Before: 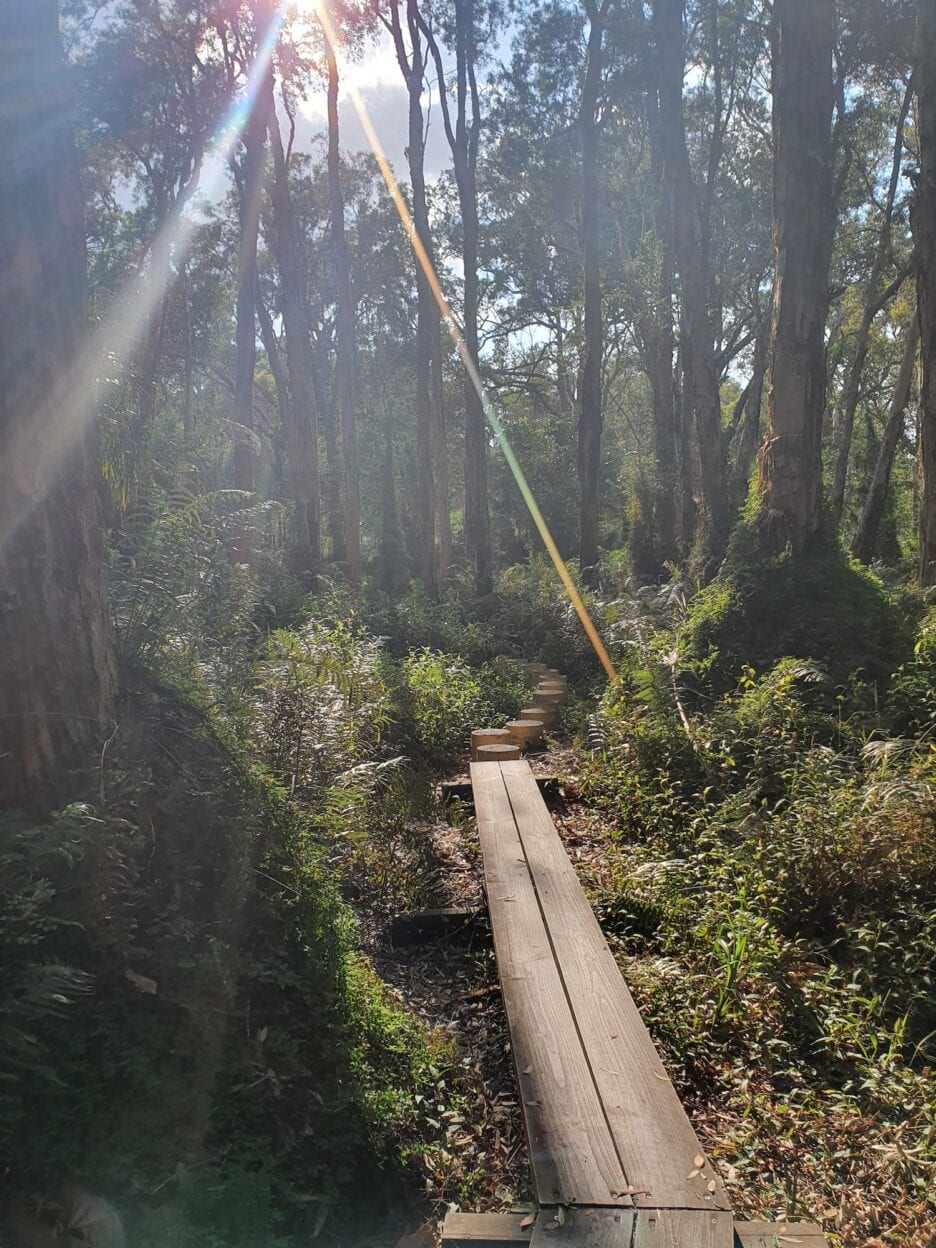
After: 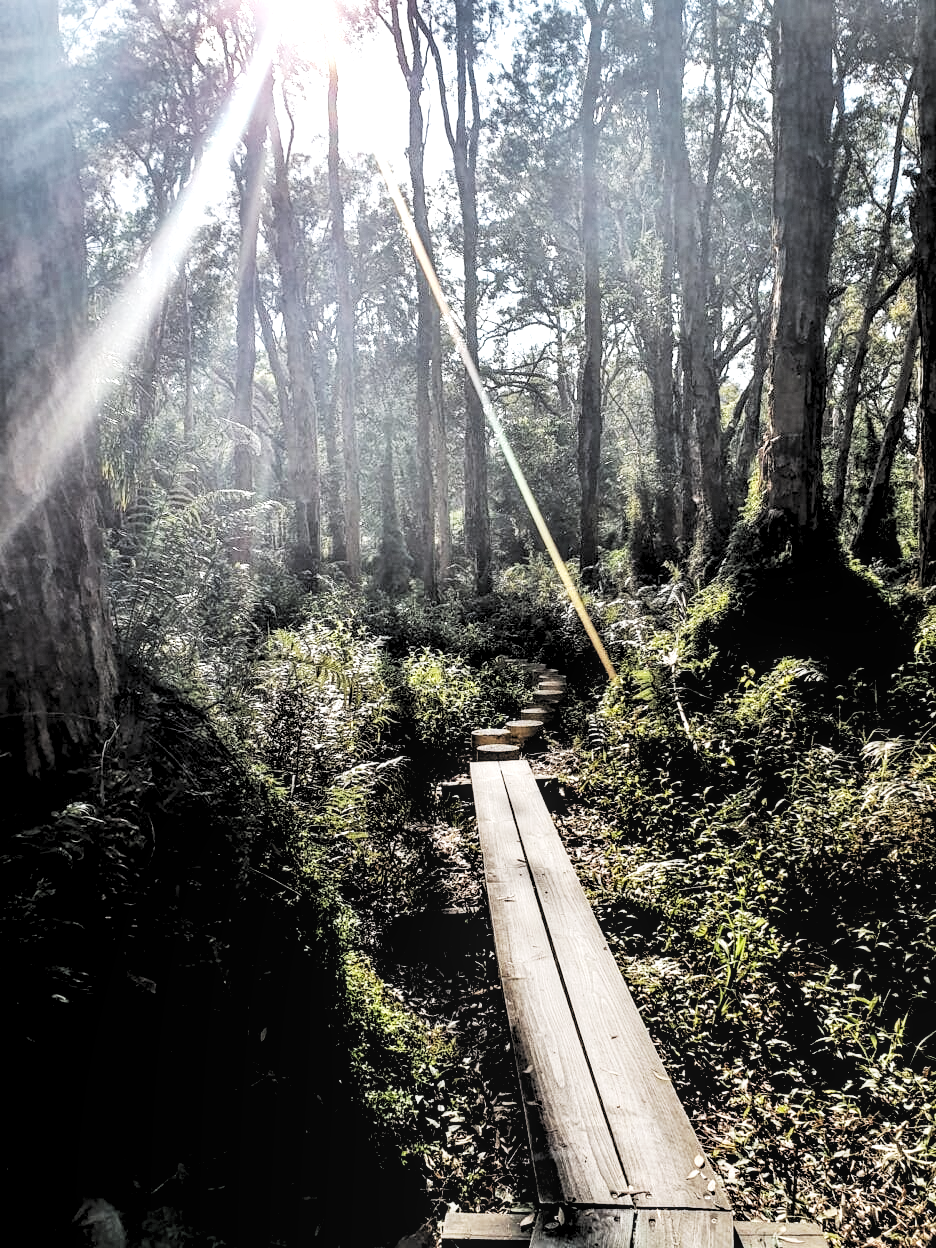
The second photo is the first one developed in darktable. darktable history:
exposure: black level correction 0, exposure 1.001 EV, compensate highlight preservation false
local contrast: on, module defaults
levels: white 99.94%, levels [0.514, 0.759, 1]
base curve: curves: ch0 [(0, 0) (0.028, 0.03) (0.121, 0.232) (0.46, 0.748) (0.859, 0.968) (1, 1)], preserve colors none
